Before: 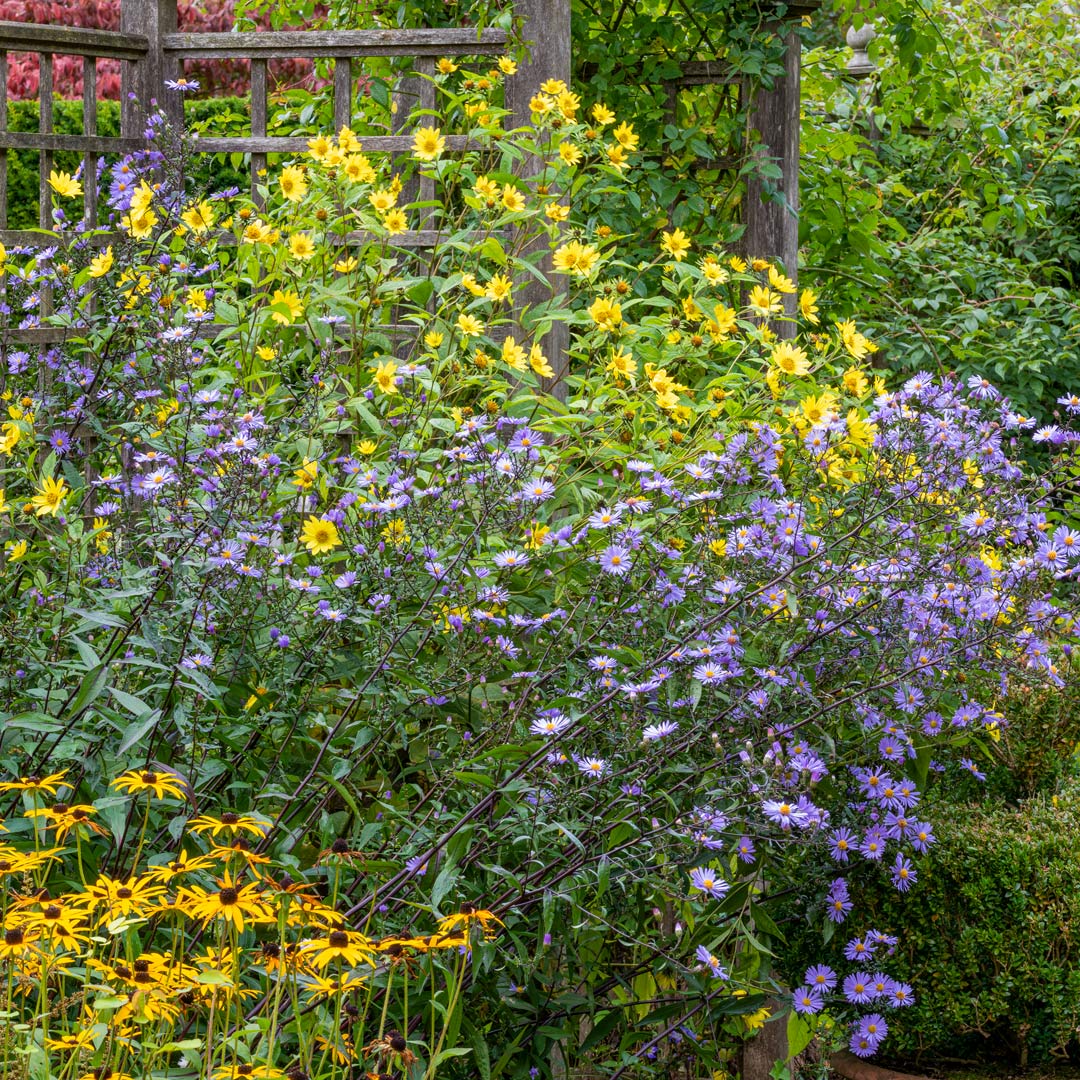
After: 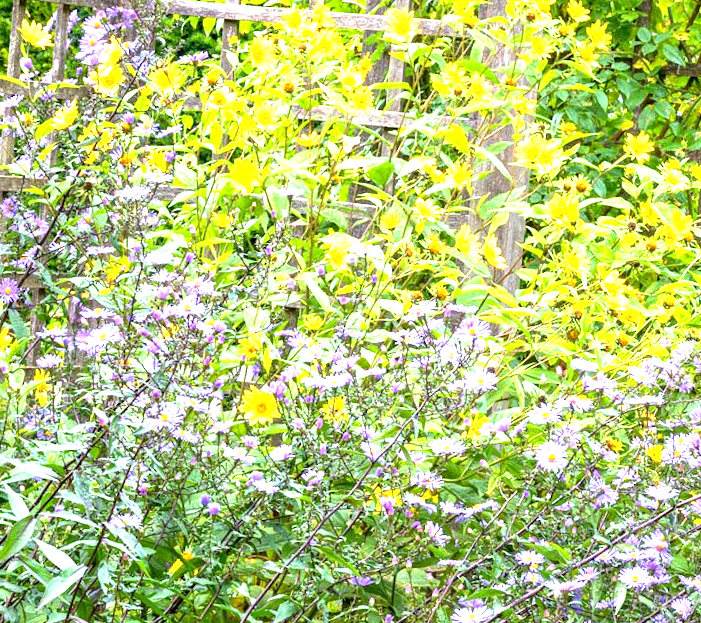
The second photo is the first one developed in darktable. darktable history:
crop and rotate: angle -4.99°, left 2.122%, top 6.945%, right 27.566%, bottom 30.519%
exposure: black level correction 0.001, exposure 1.84 EV, compensate highlight preservation false
